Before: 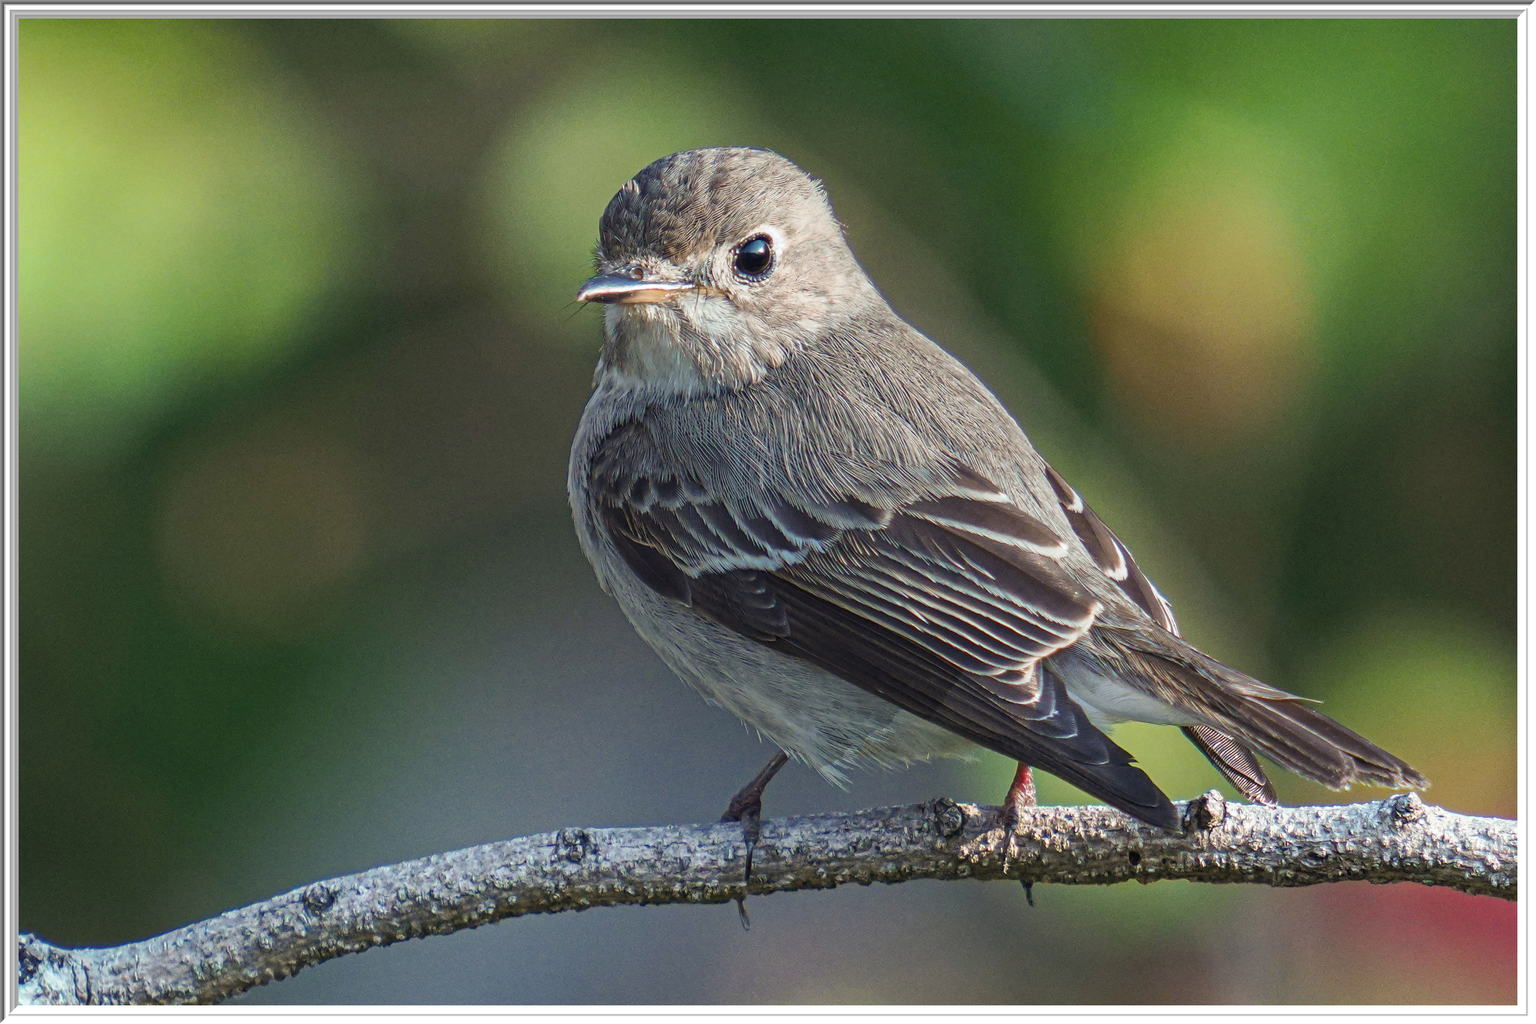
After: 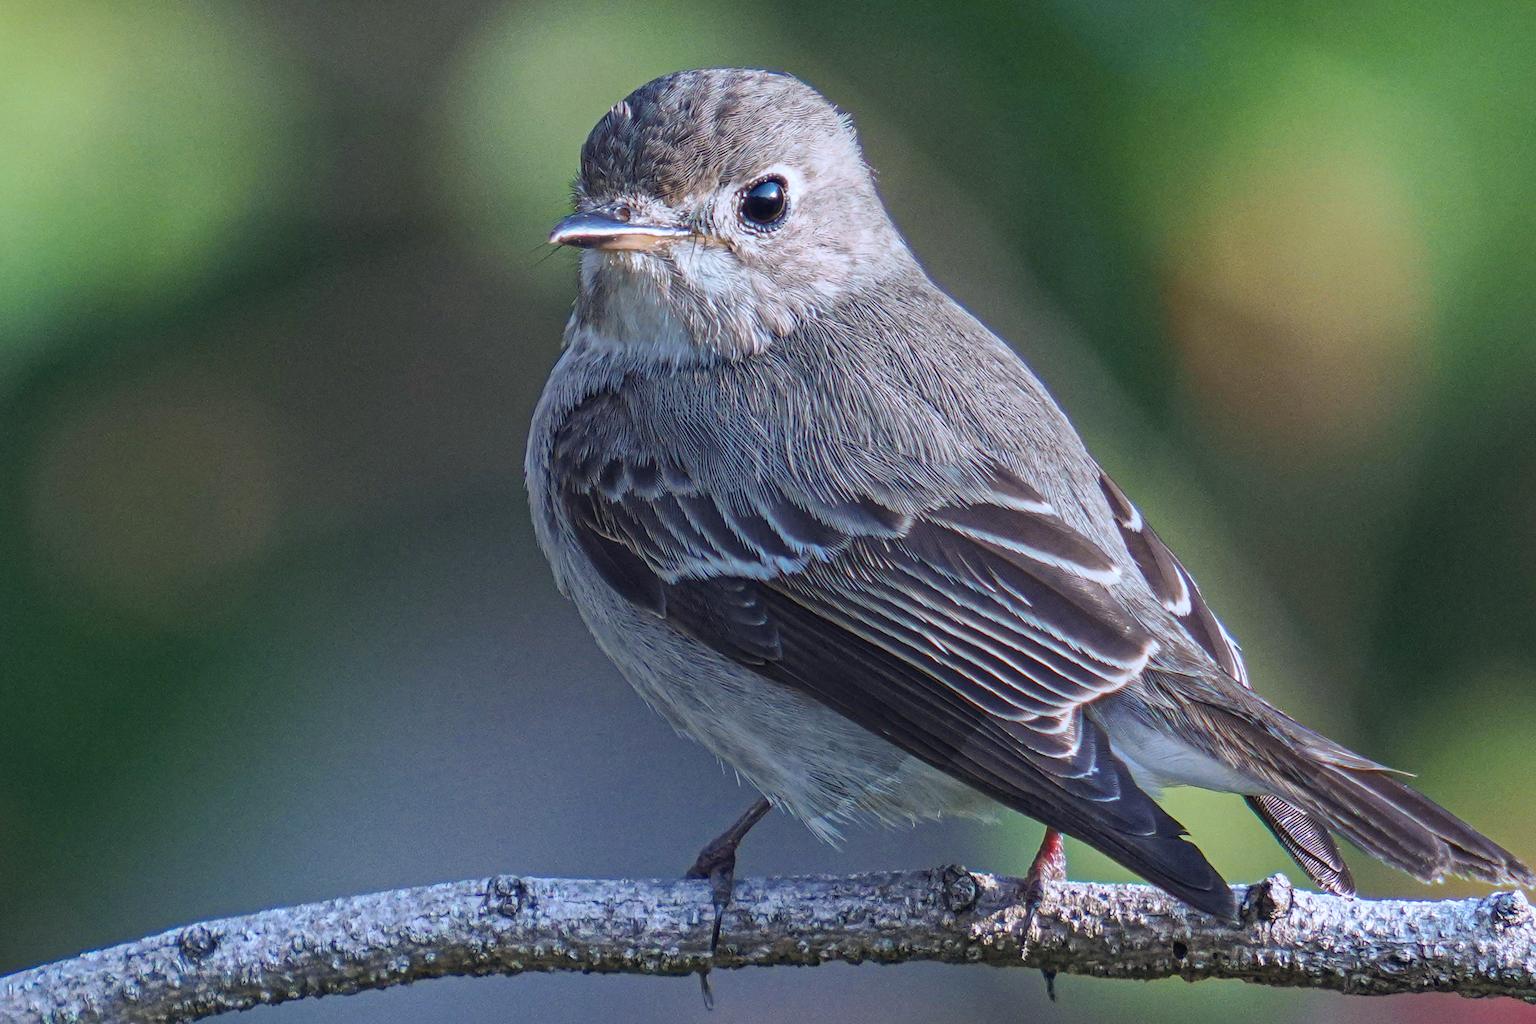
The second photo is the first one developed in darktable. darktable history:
color calibration: illuminant custom, x 0.373, y 0.388, temperature 4269.97 K
crop and rotate: angle -3.27°, left 5.211%, top 5.211%, right 4.607%, bottom 4.607%
